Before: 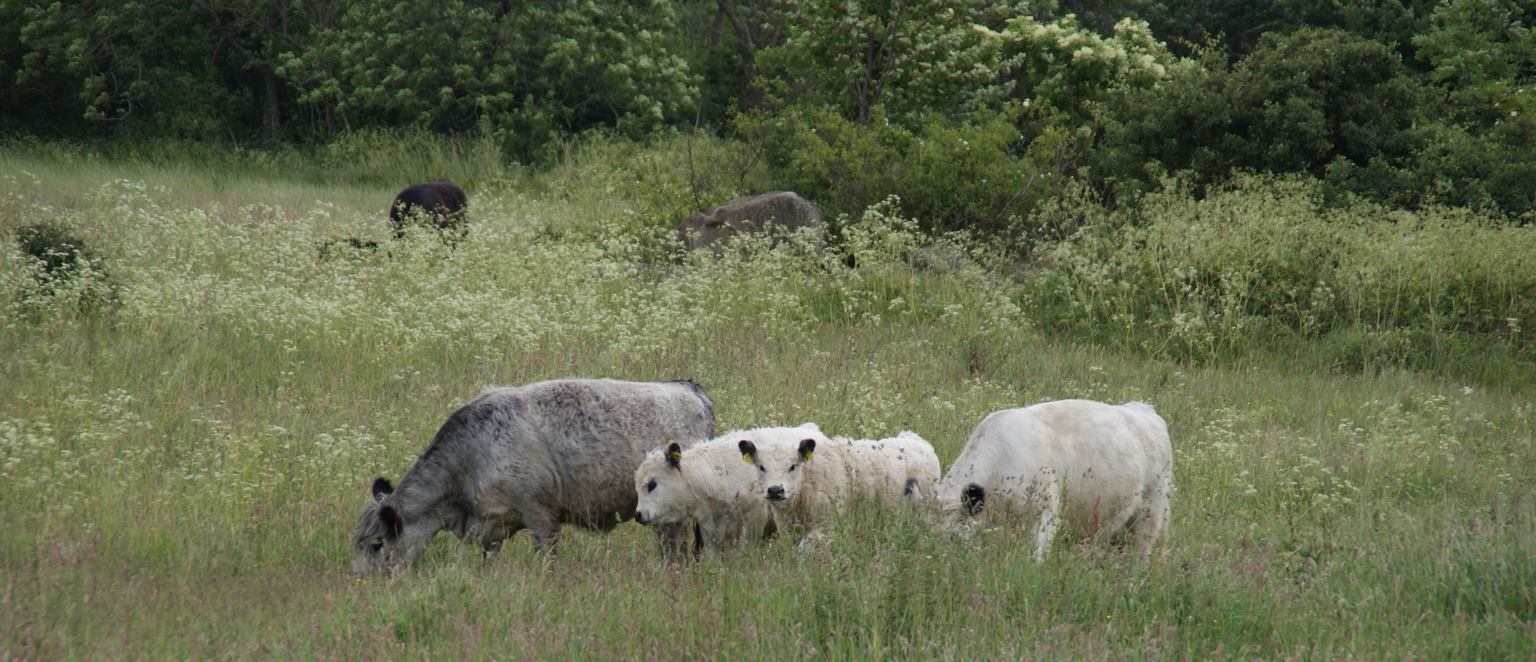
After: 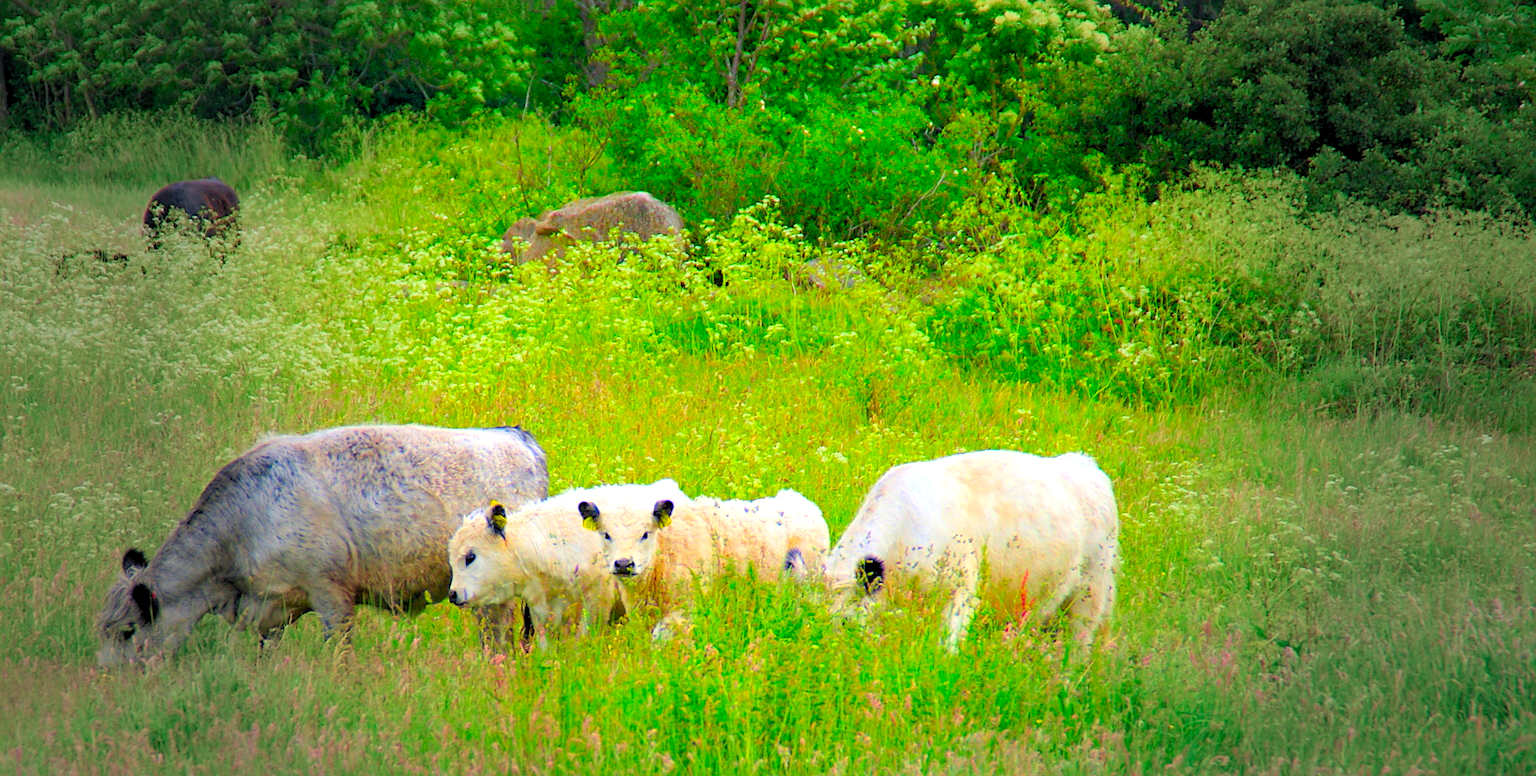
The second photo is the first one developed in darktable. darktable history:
vignetting: fall-off start 40%, fall-off radius 40%
sharpen: on, module defaults
color balance rgb: perceptual saturation grading › global saturation 25%, global vibrance 20%
exposure: exposure 0.77 EV, compensate highlight preservation false
crop and rotate: left 17.959%, top 5.771%, right 1.742%
levels: levels [0.093, 0.434, 0.988]
color correction: saturation 2.15
color contrast: green-magenta contrast 1.2, blue-yellow contrast 1.2
